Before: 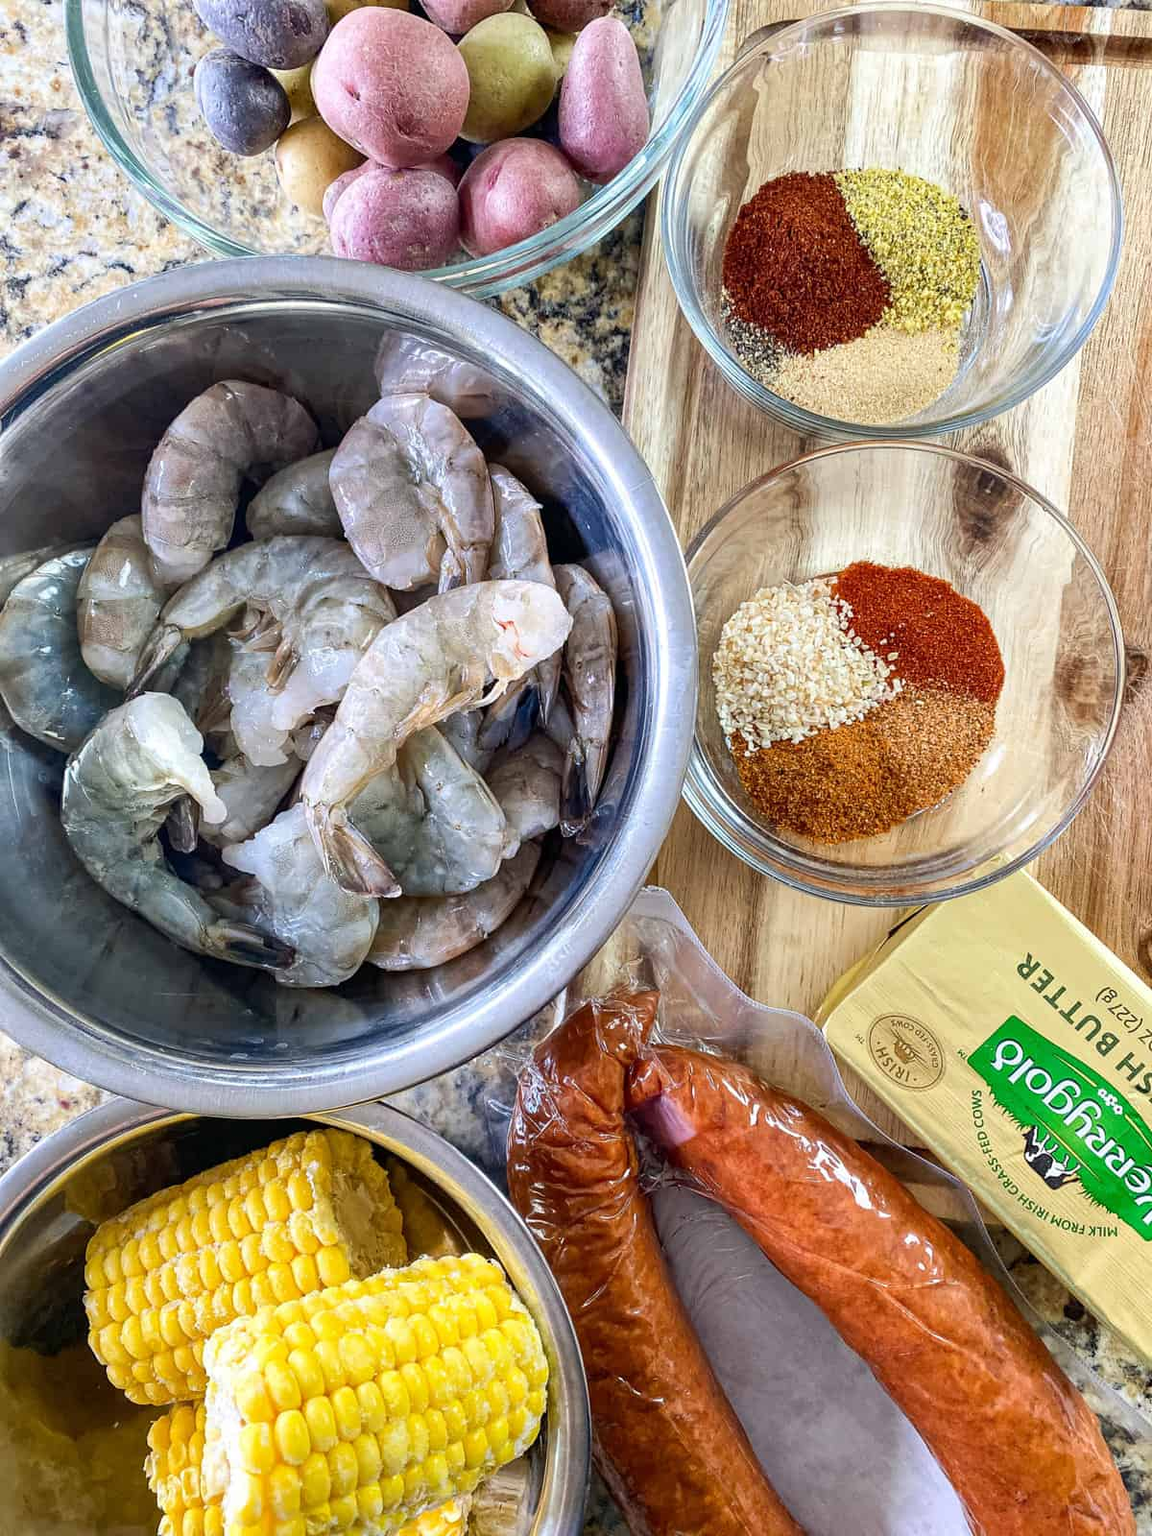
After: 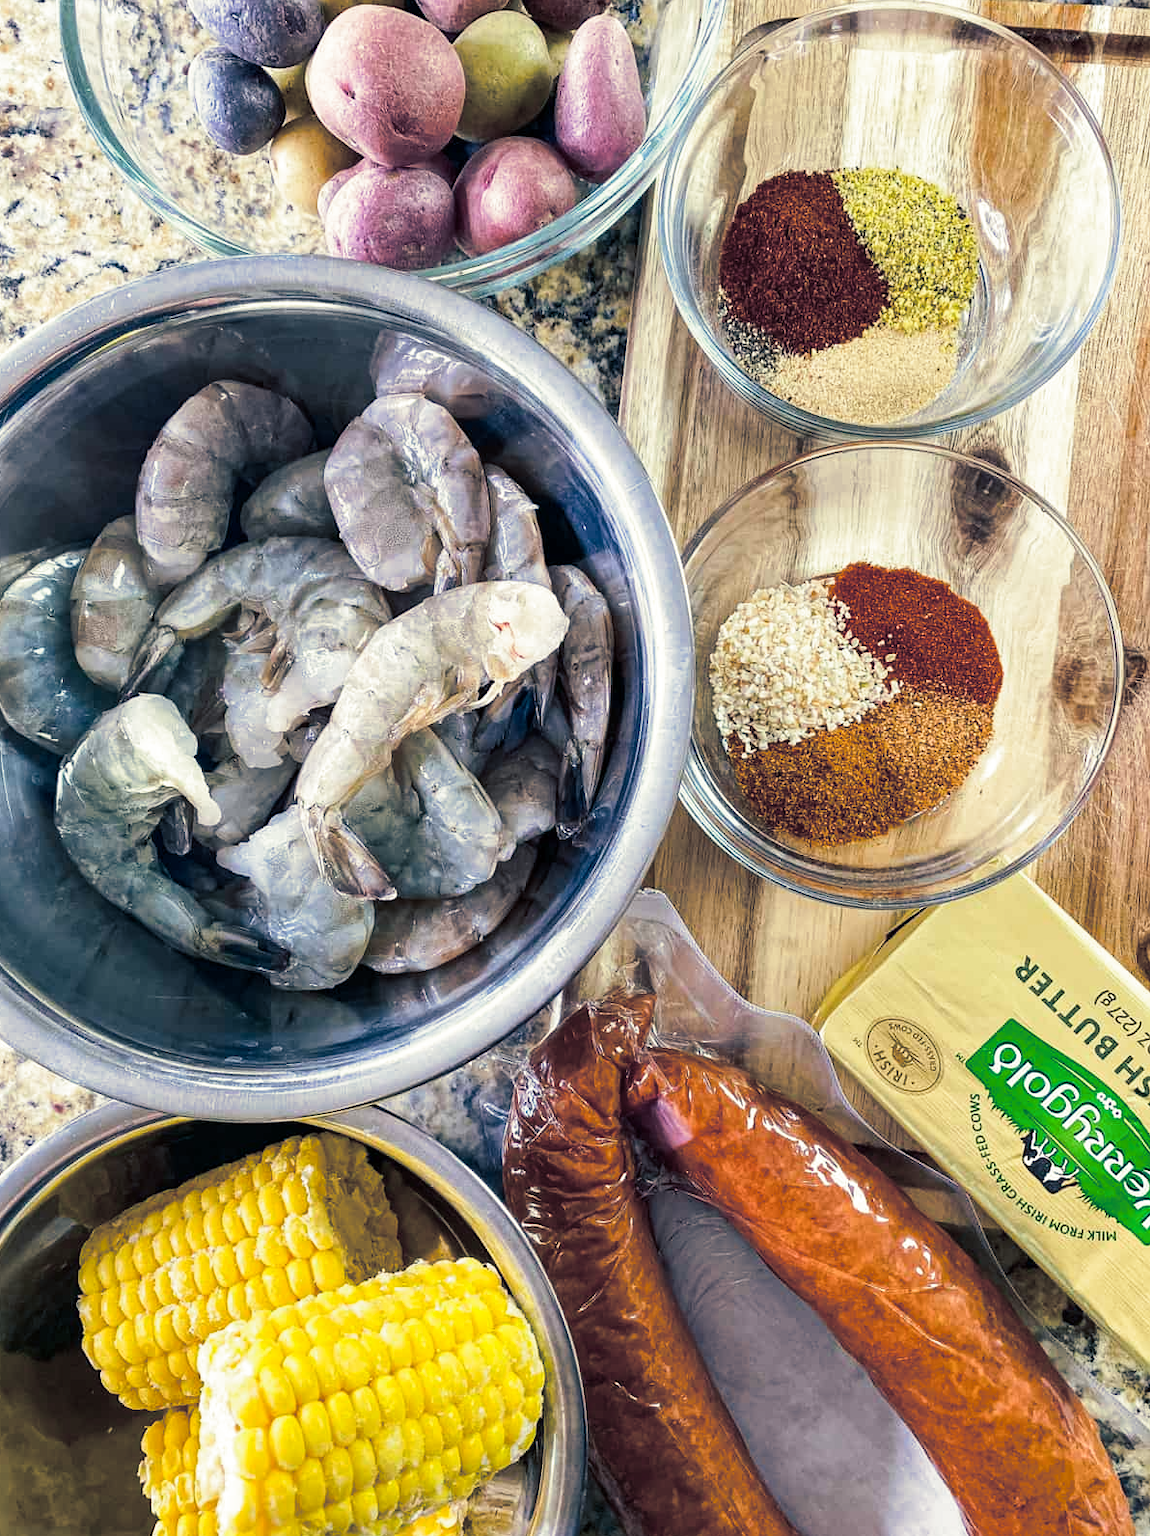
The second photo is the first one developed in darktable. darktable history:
split-toning: shadows › hue 216°, shadows › saturation 1, highlights › hue 57.6°, balance -33.4
crop and rotate: left 0.614%, top 0.179%, bottom 0.309%
color balance rgb: perceptual saturation grading › global saturation 25%, global vibrance 20%
contrast brightness saturation: contrast 0.11, saturation -0.17
